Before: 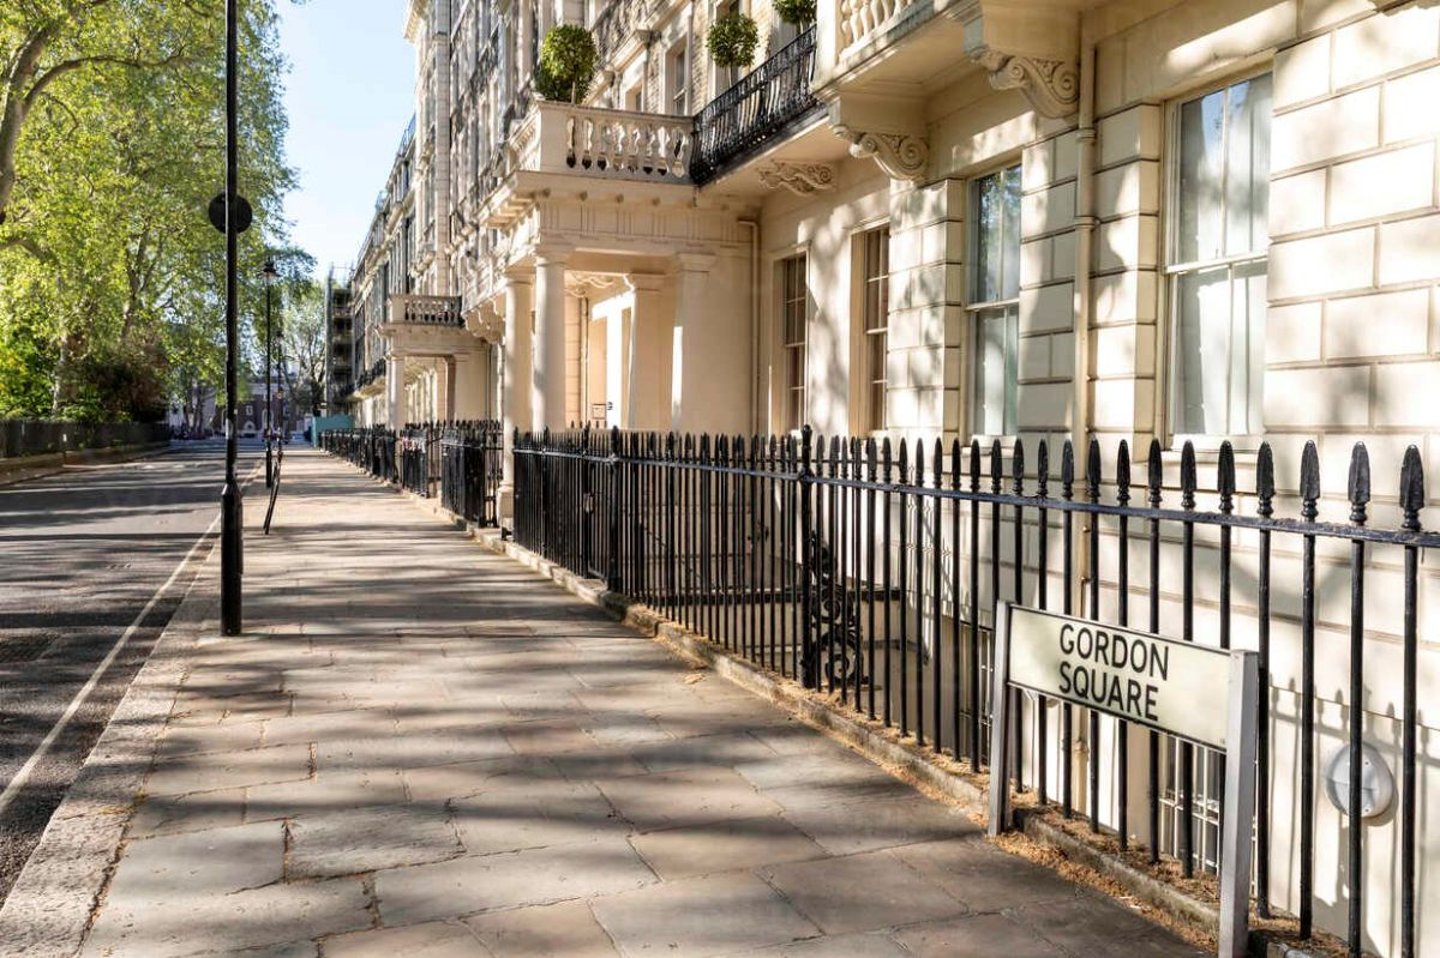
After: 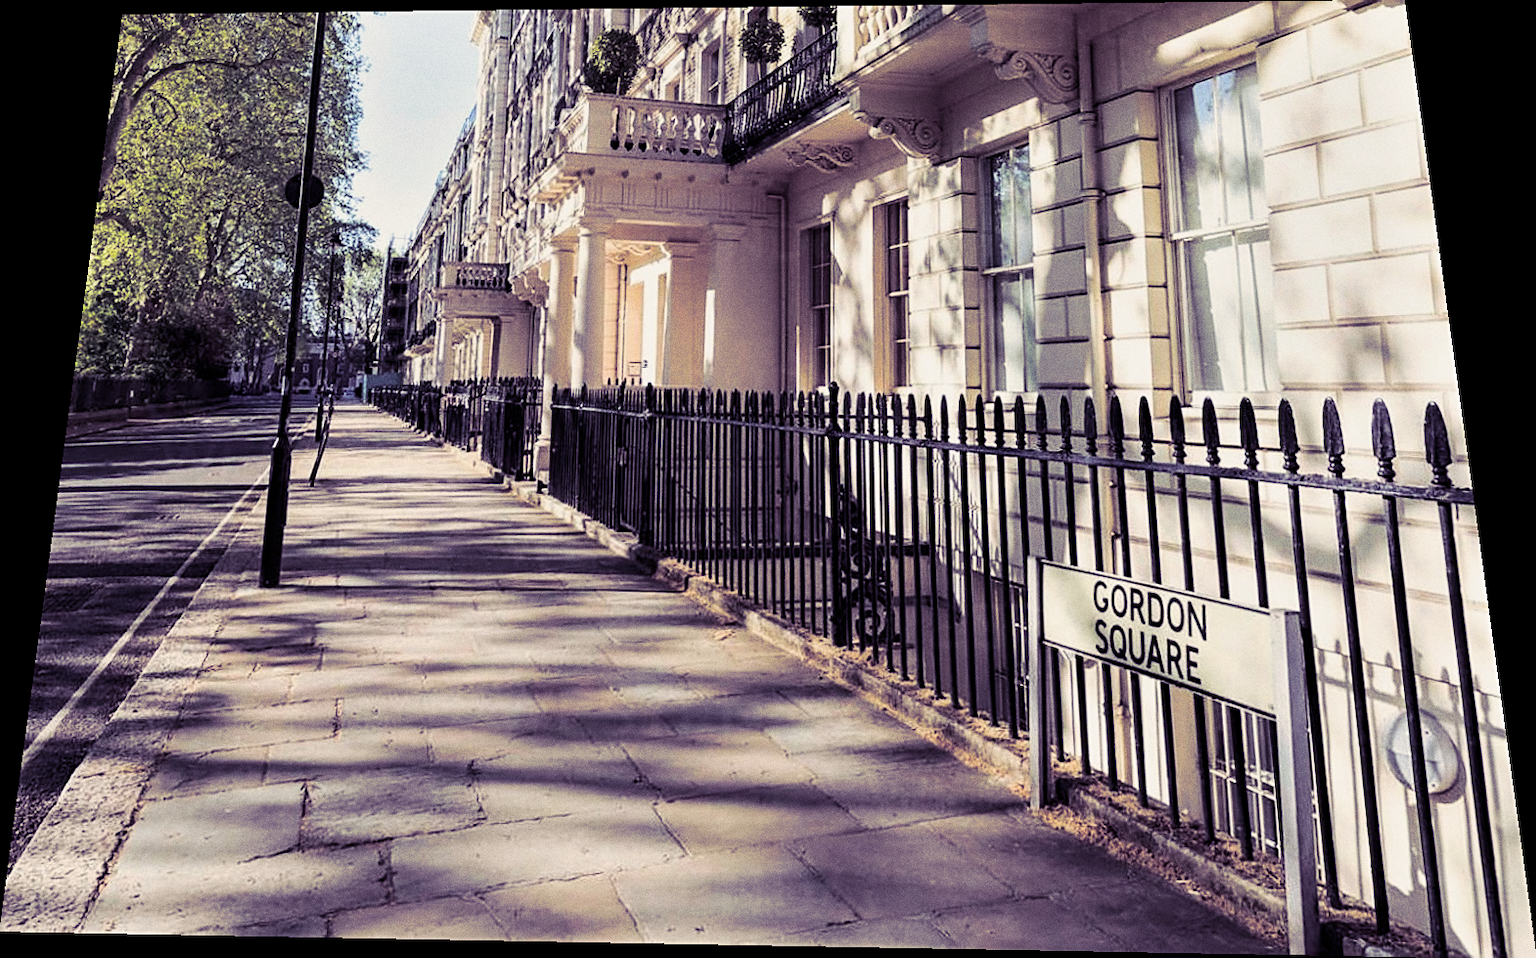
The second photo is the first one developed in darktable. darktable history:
tone equalizer: -8 EV 0.001 EV, -7 EV -0.002 EV, -6 EV 0.002 EV, -5 EV -0.03 EV, -4 EV -0.116 EV, -3 EV -0.169 EV, -2 EV 0.24 EV, -1 EV 0.702 EV, +0 EV 0.493 EV
exposure: exposure -0.492 EV, compensate highlight preservation false
sharpen: on, module defaults
white balance: emerald 1
rotate and perspective: rotation 0.128°, lens shift (vertical) -0.181, lens shift (horizontal) -0.044, shear 0.001, automatic cropping off
split-toning: shadows › hue 255.6°, shadows › saturation 0.66, highlights › hue 43.2°, highlights › saturation 0.68, balance -50.1
grain: coarseness 0.47 ISO
filmic rgb: black relative exposure -14.19 EV, white relative exposure 3.39 EV, hardness 7.89, preserve chrominance max RGB
